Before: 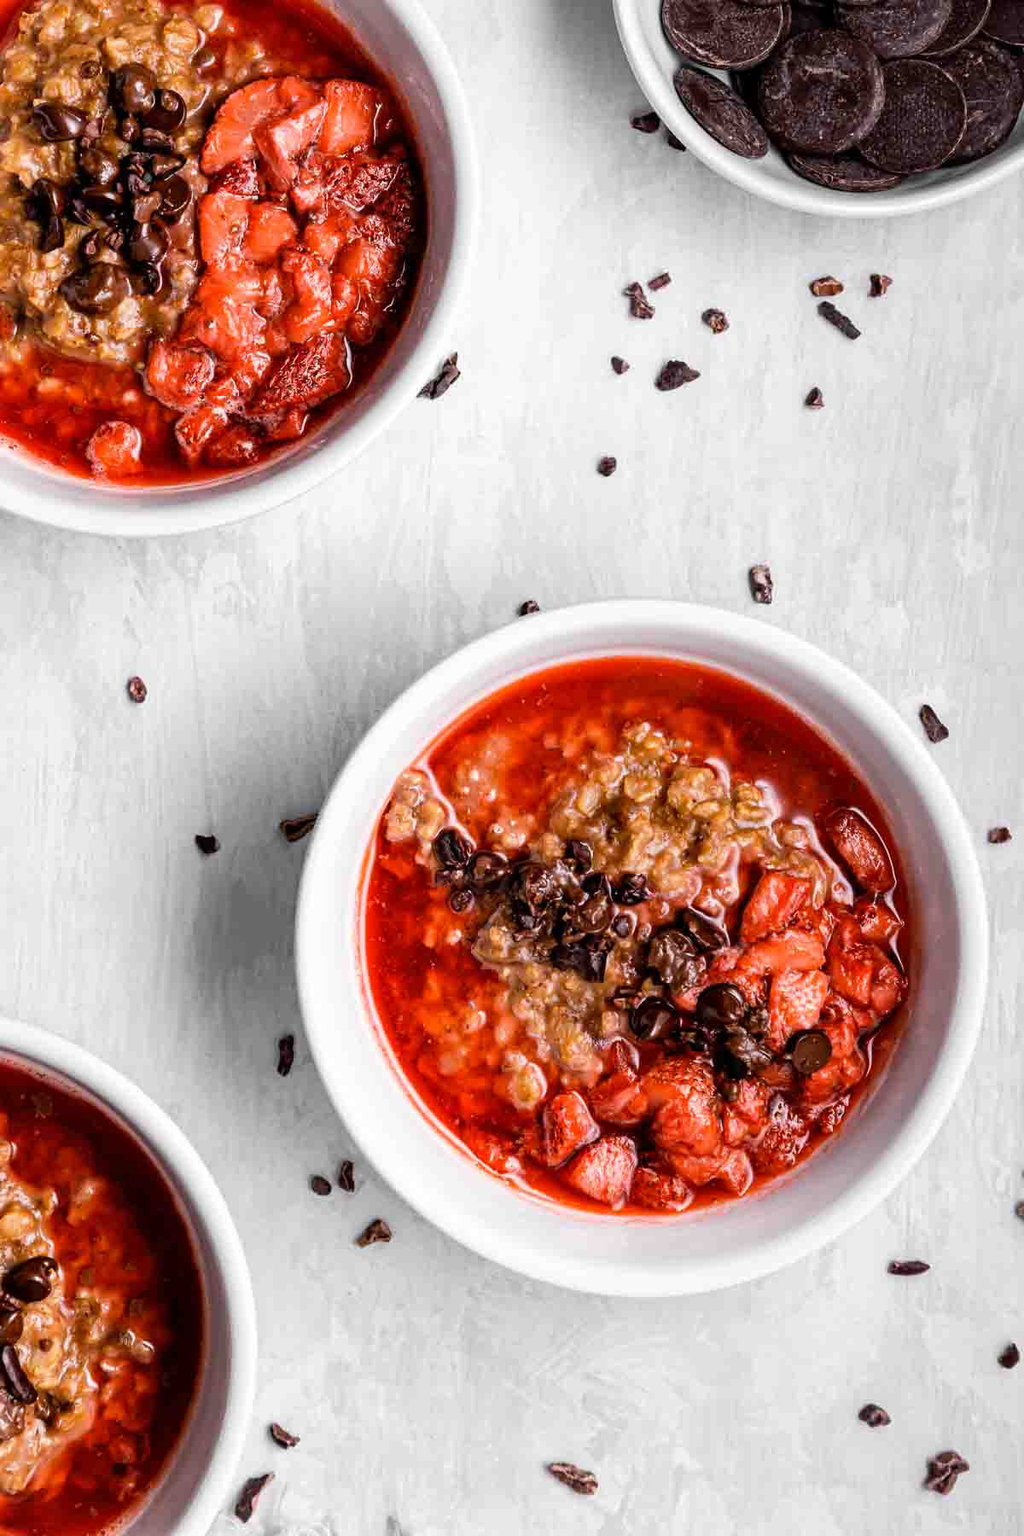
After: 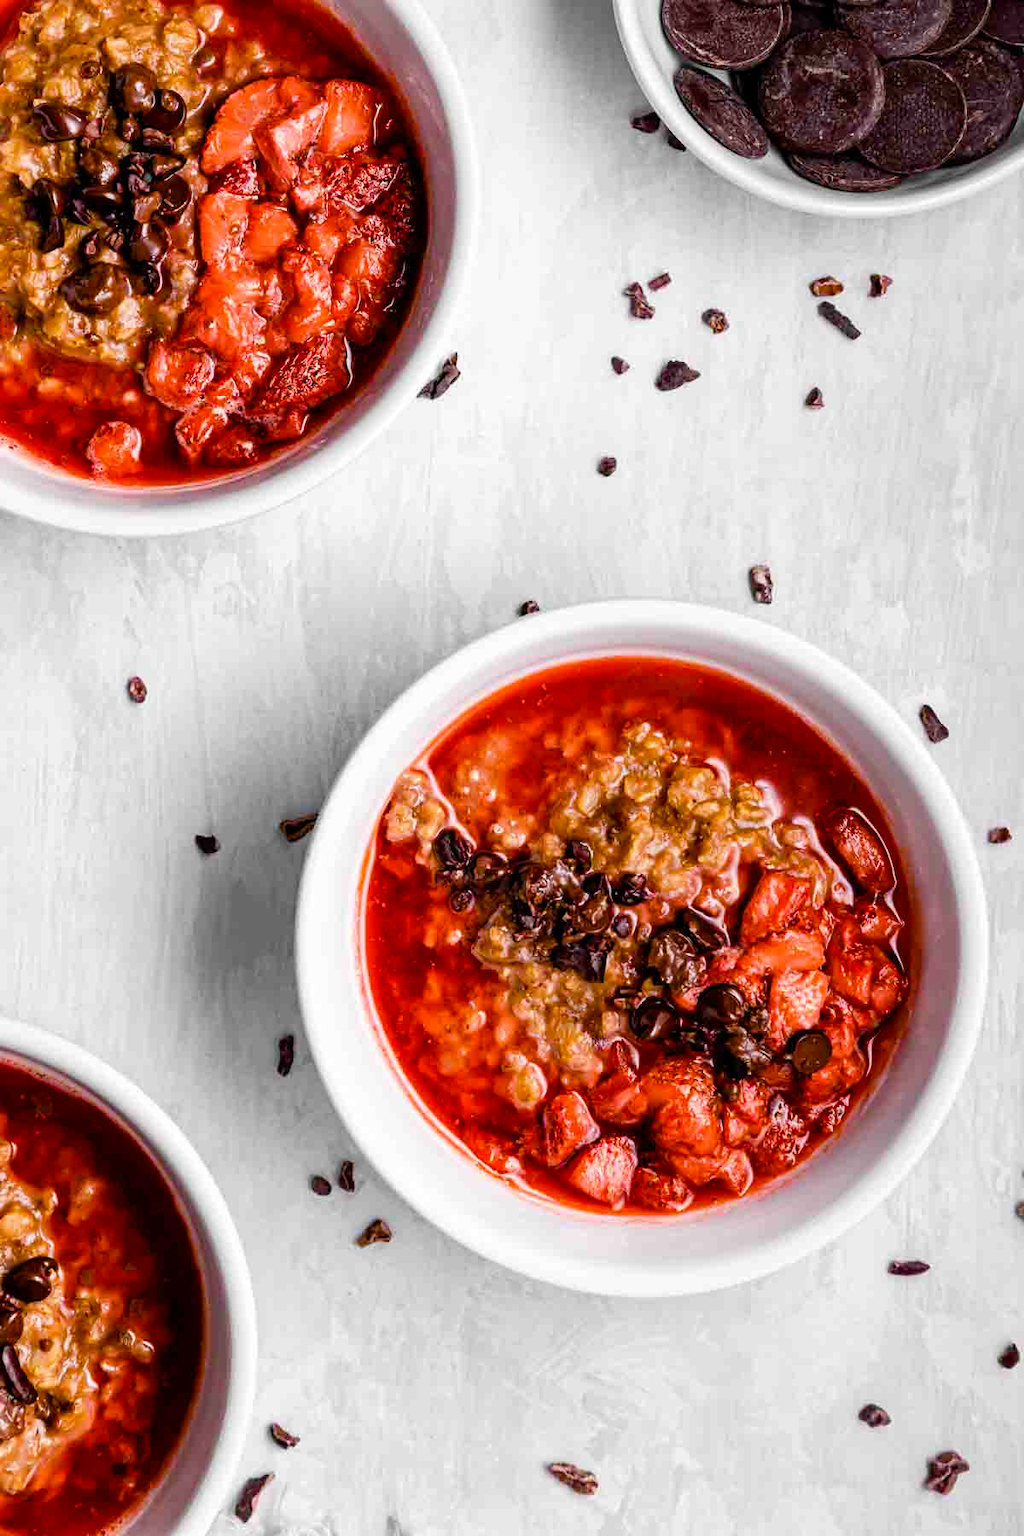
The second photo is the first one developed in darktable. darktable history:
color balance rgb: perceptual saturation grading › global saturation 20%, perceptual saturation grading › highlights -25.302%, perceptual saturation grading › shadows 26.102%, global vibrance 27.202%
